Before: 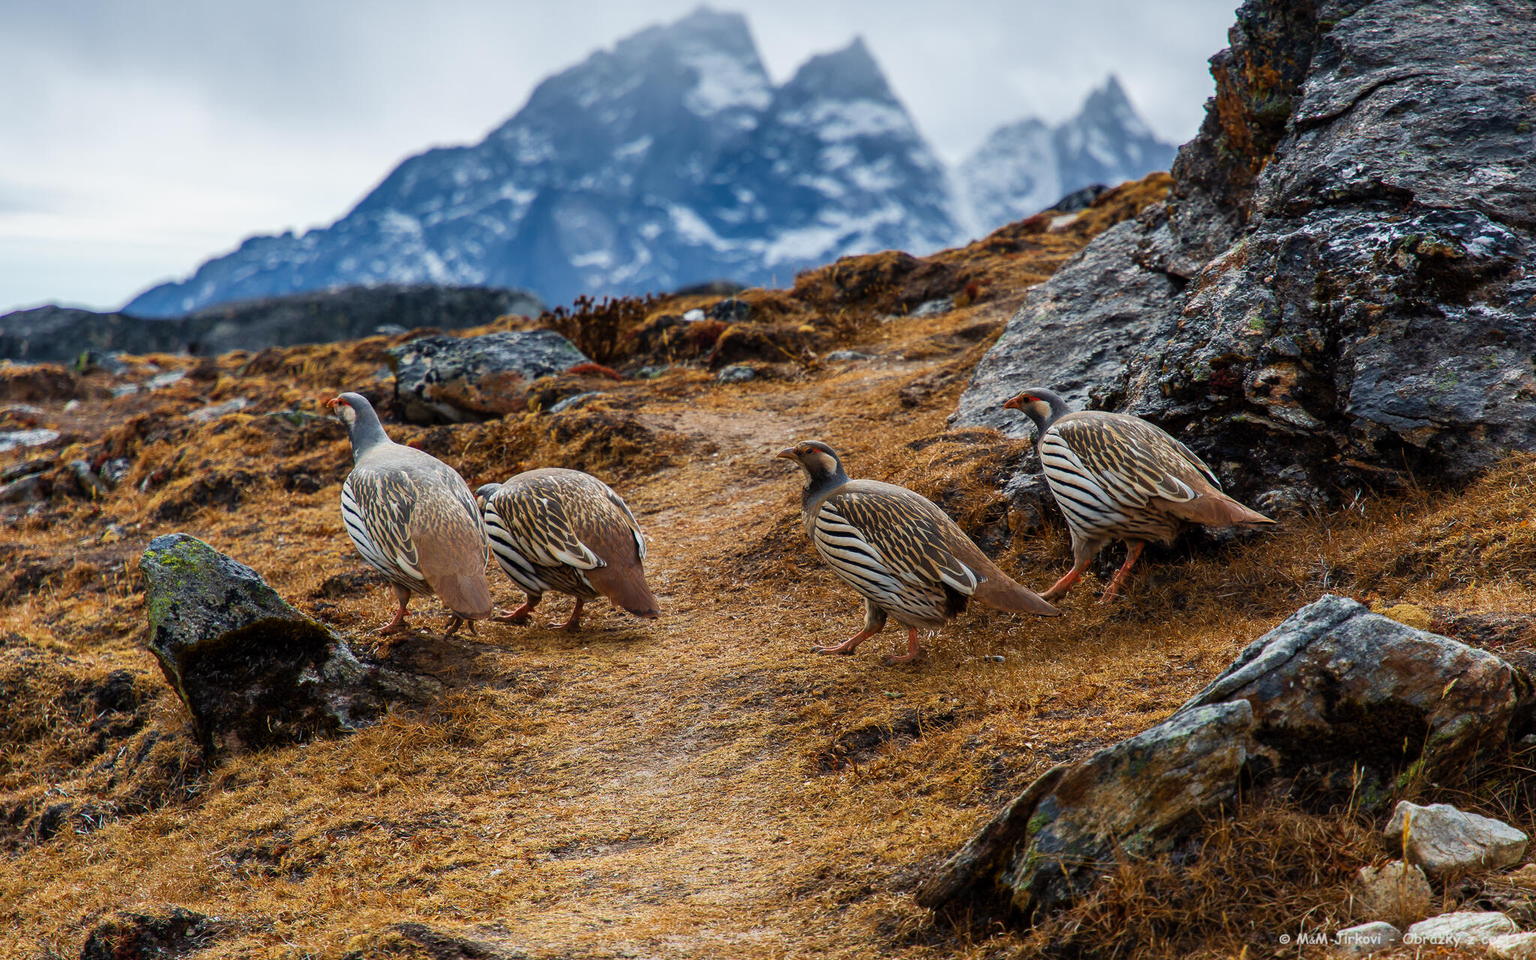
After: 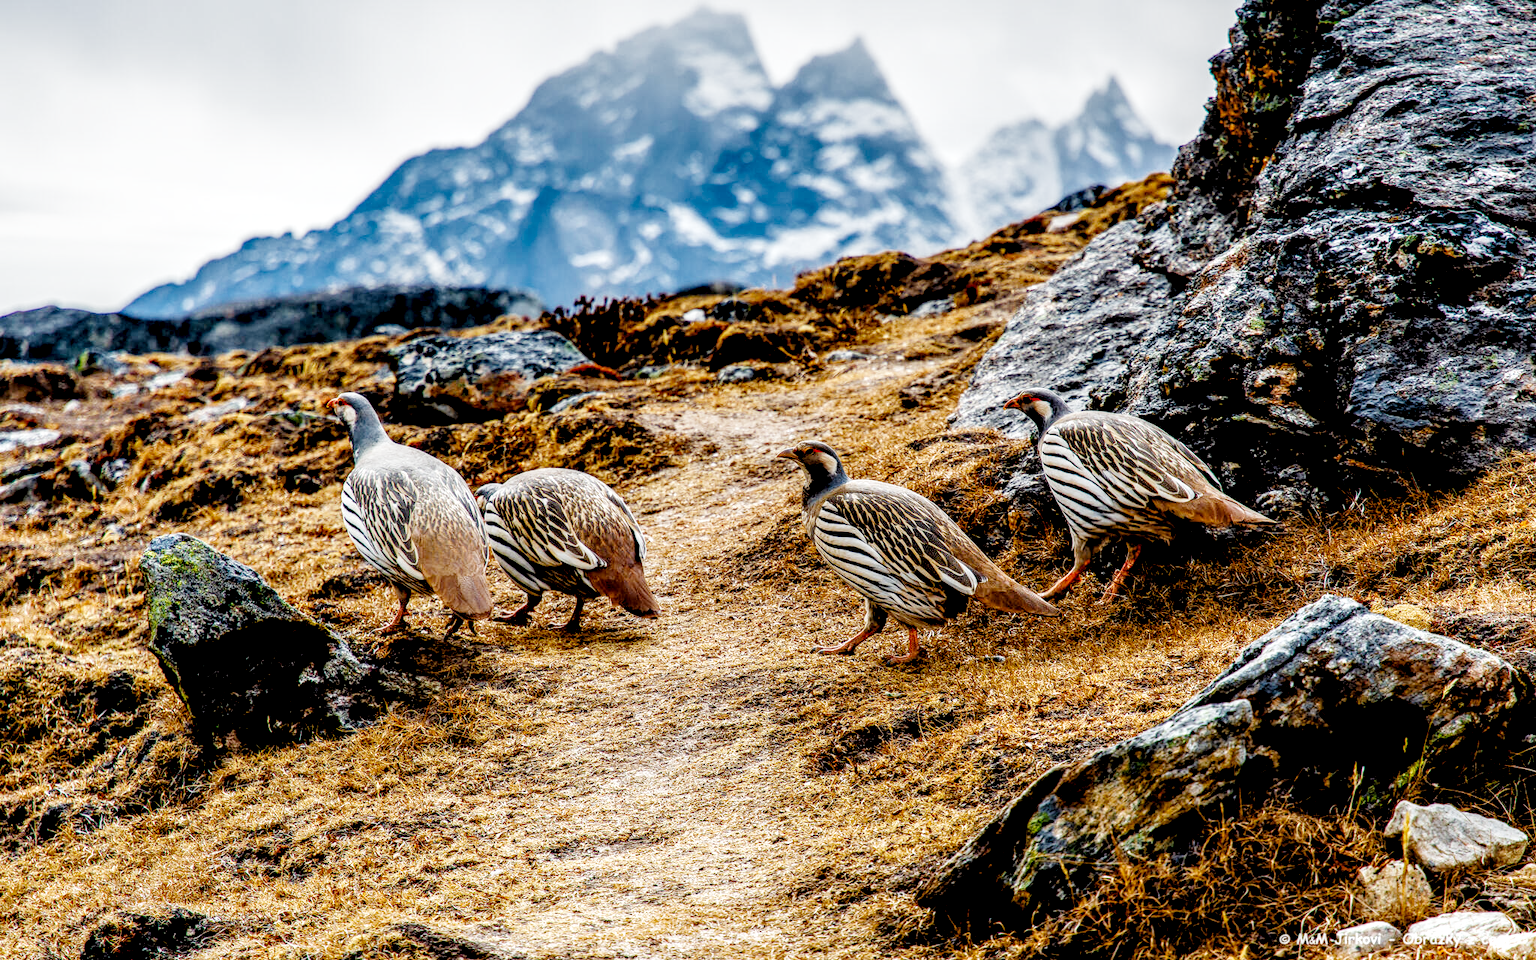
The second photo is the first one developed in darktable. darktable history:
local contrast: highlights 60%, shadows 60%, detail 160%
filmic rgb: black relative exposure -2.85 EV, white relative exposure 4.56 EV, hardness 1.77, contrast 1.25, preserve chrominance no, color science v5 (2021)
exposure: black level correction 0.001, exposure 0.5 EV, compensate exposure bias true, compensate highlight preservation false
